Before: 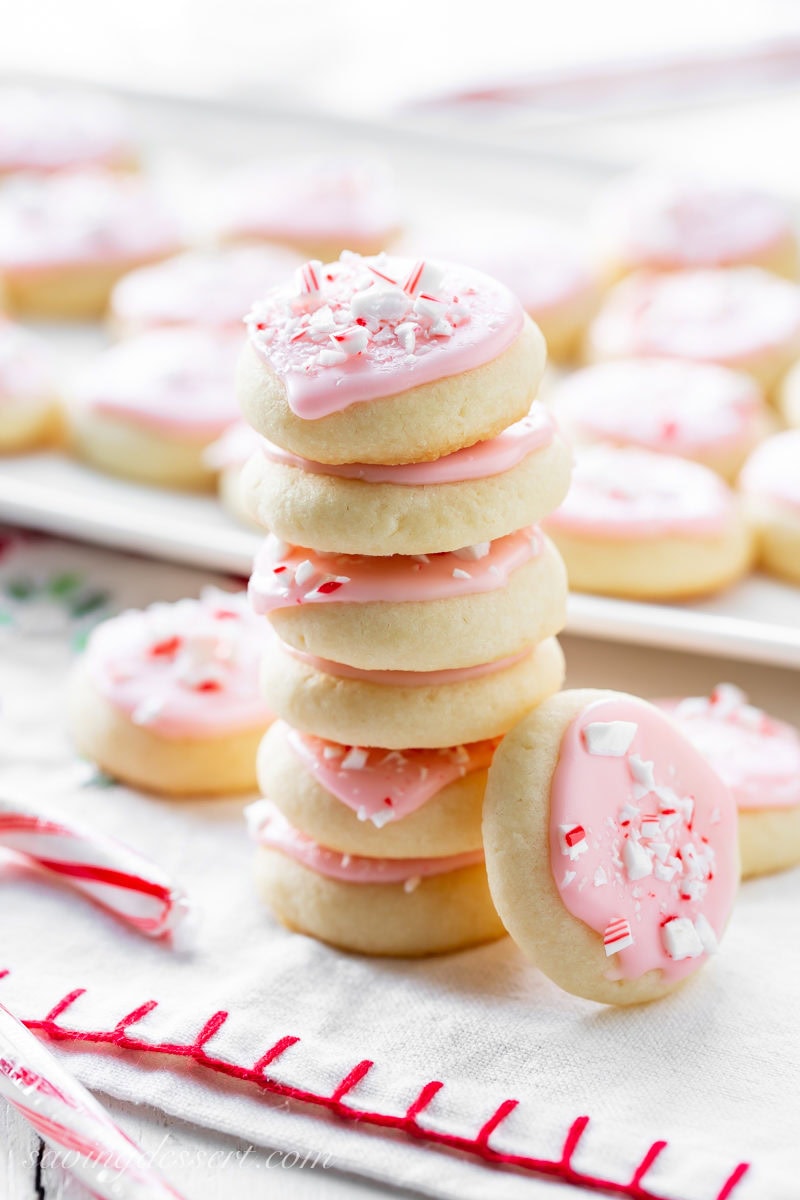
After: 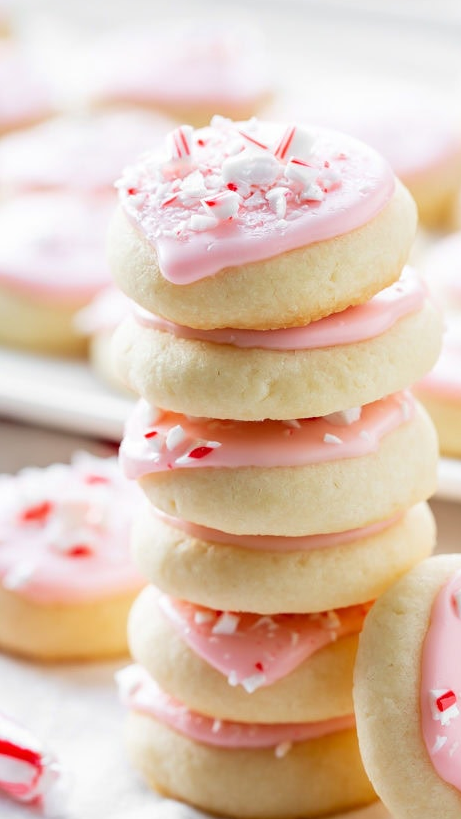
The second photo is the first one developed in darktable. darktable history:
crop: left 16.187%, top 11.27%, right 26.15%, bottom 20.439%
